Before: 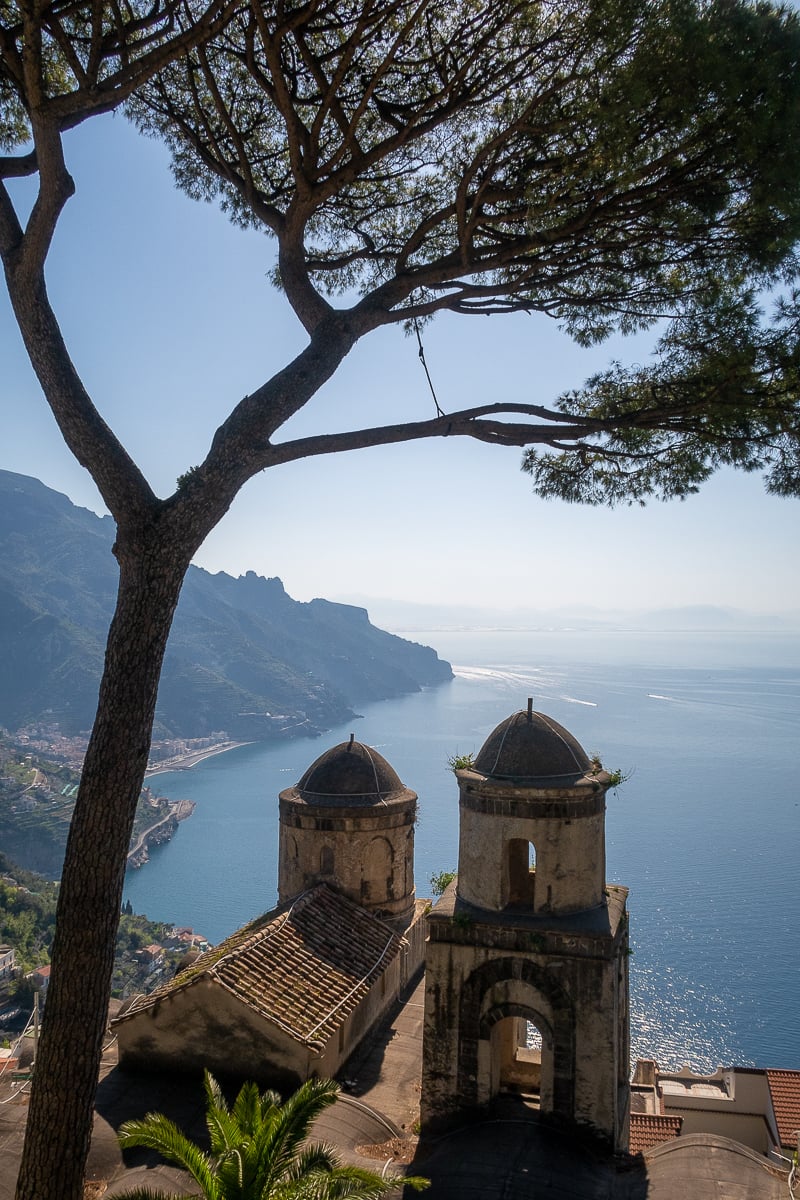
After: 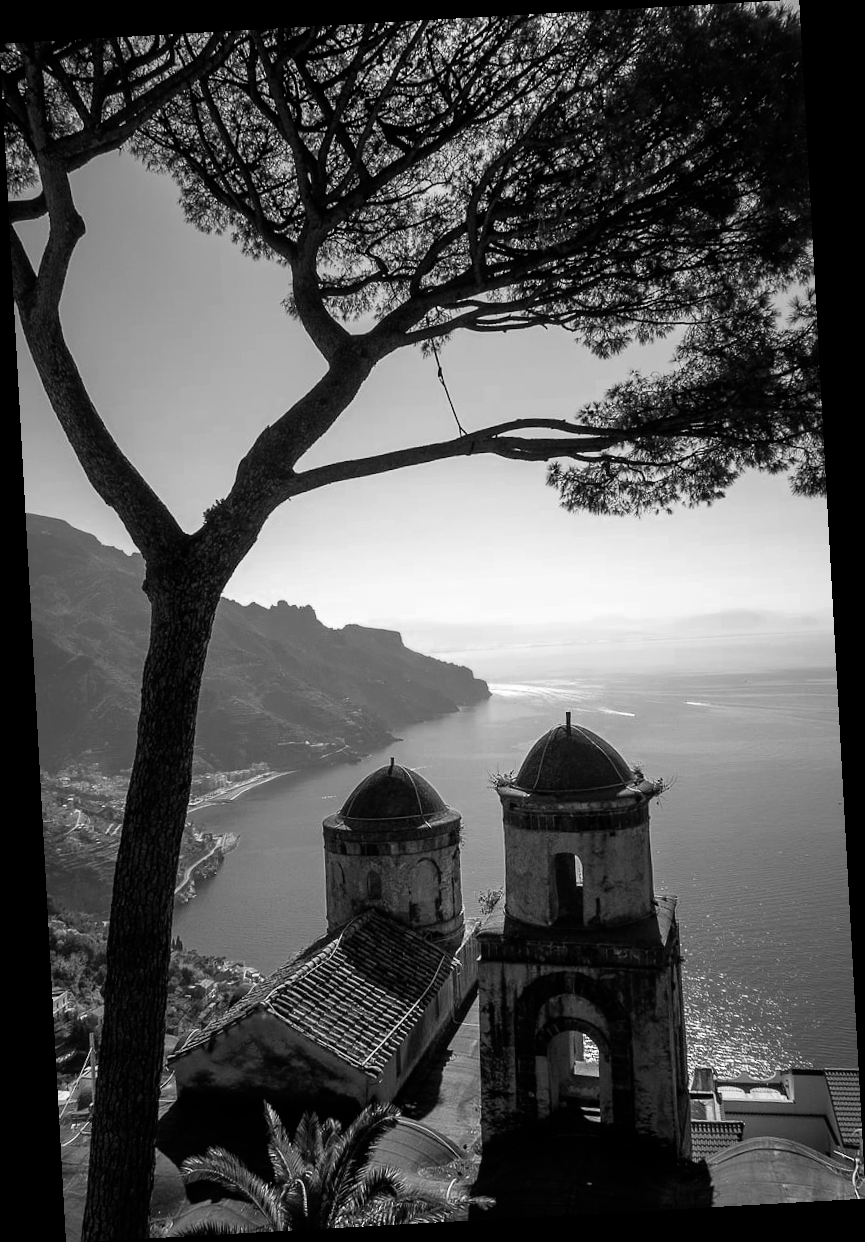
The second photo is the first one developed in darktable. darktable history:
filmic rgb: white relative exposure 2.34 EV, hardness 6.59
color zones: curves: ch0 [(0.002, 0.593) (0.143, 0.417) (0.285, 0.541) (0.455, 0.289) (0.608, 0.327) (0.727, 0.283) (0.869, 0.571) (1, 0.603)]; ch1 [(0, 0) (0.143, 0) (0.286, 0) (0.429, 0) (0.571, 0) (0.714, 0) (0.857, 0)]
rotate and perspective: rotation -3.18°, automatic cropping off
